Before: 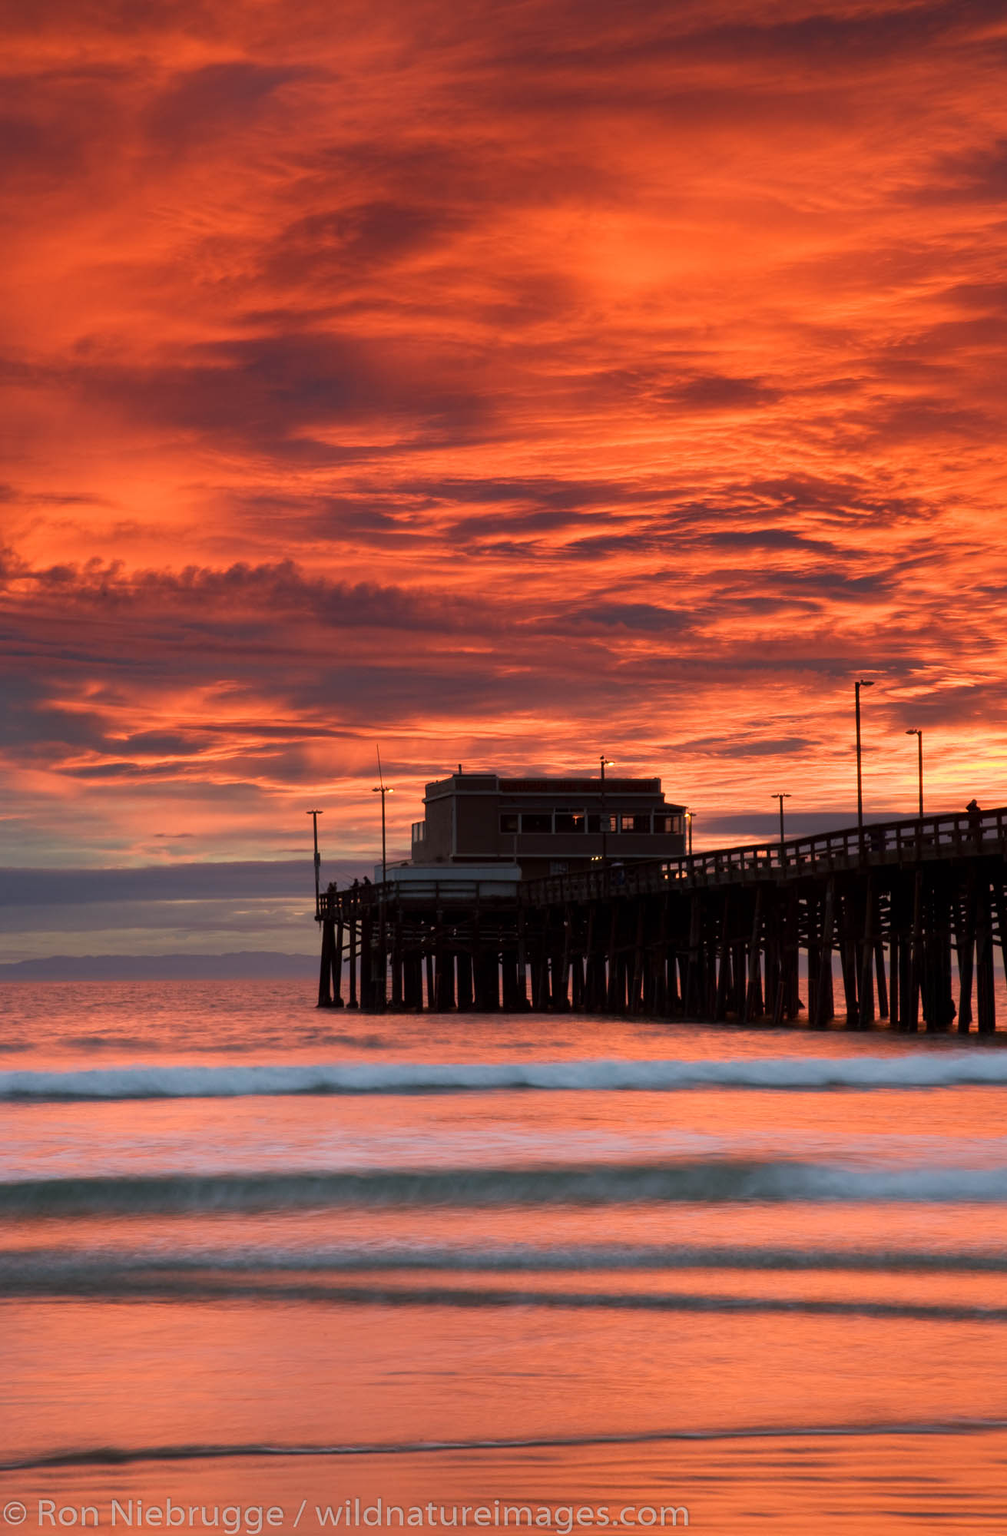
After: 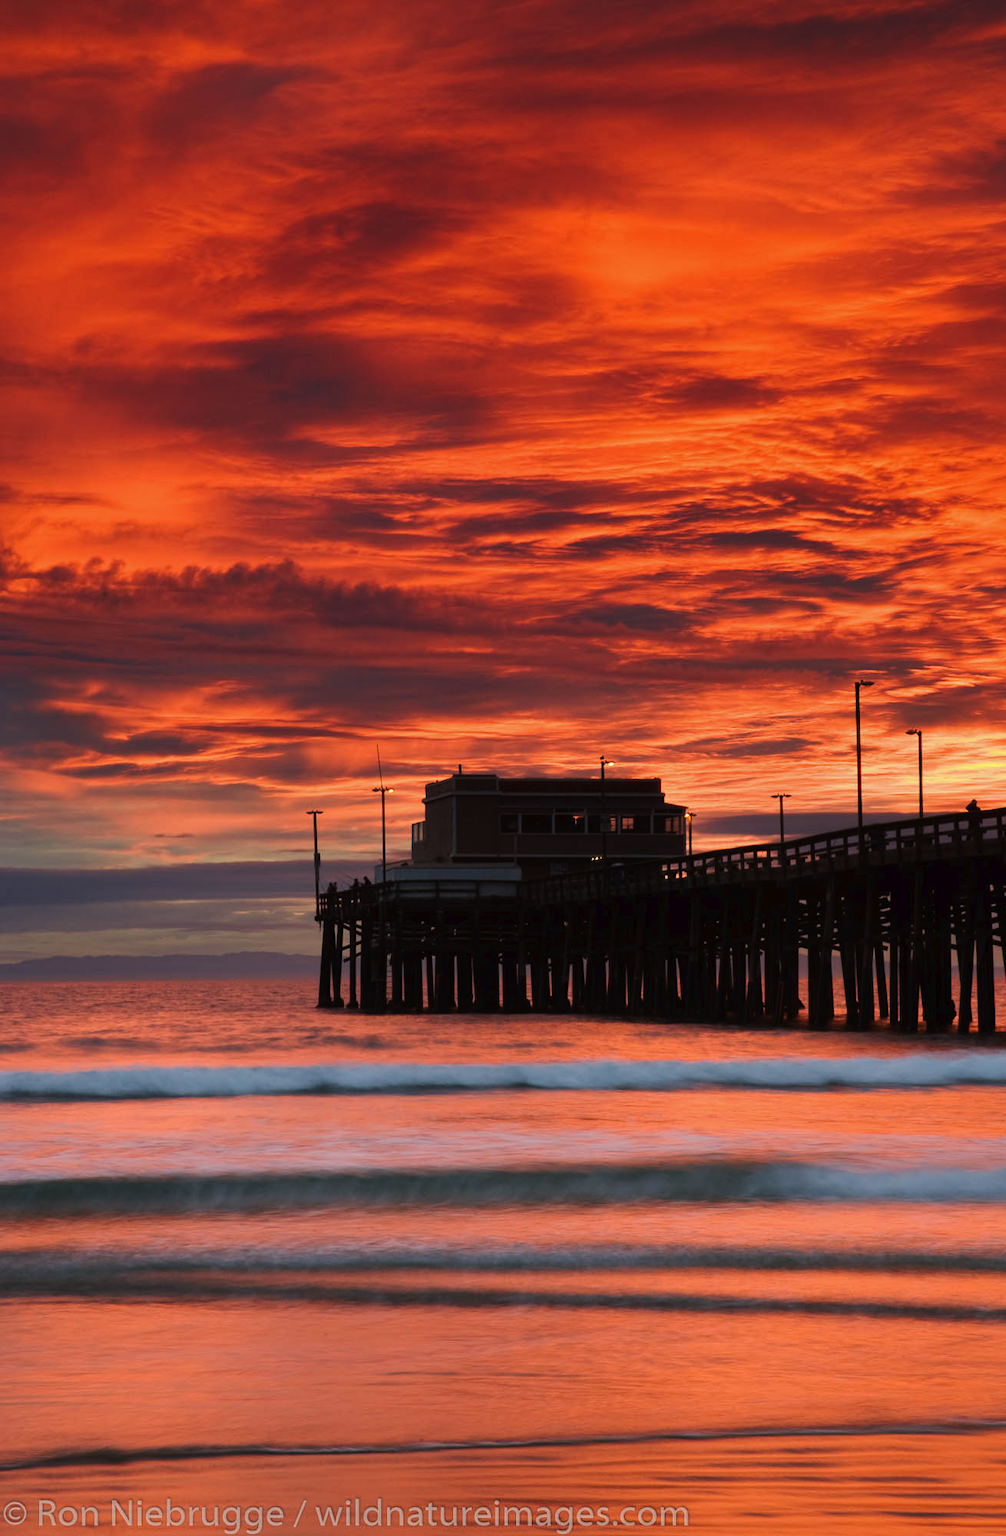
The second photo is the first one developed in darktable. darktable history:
tone curve: curves: ch0 [(0, 0) (0.003, 0.019) (0.011, 0.022) (0.025, 0.027) (0.044, 0.037) (0.069, 0.049) (0.1, 0.066) (0.136, 0.091) (0.177, 0.125) (0.224, 0.159) (0.277, 0.206) (0.335, 0.266) (0.399, 0.332) (0.468, 0.411) (0.543, 0.492) (0.623, 0.577) (0.709, 0.668) (0.801, 0.767) (0.898, 0.869) (1, 1)], preserve colors none
